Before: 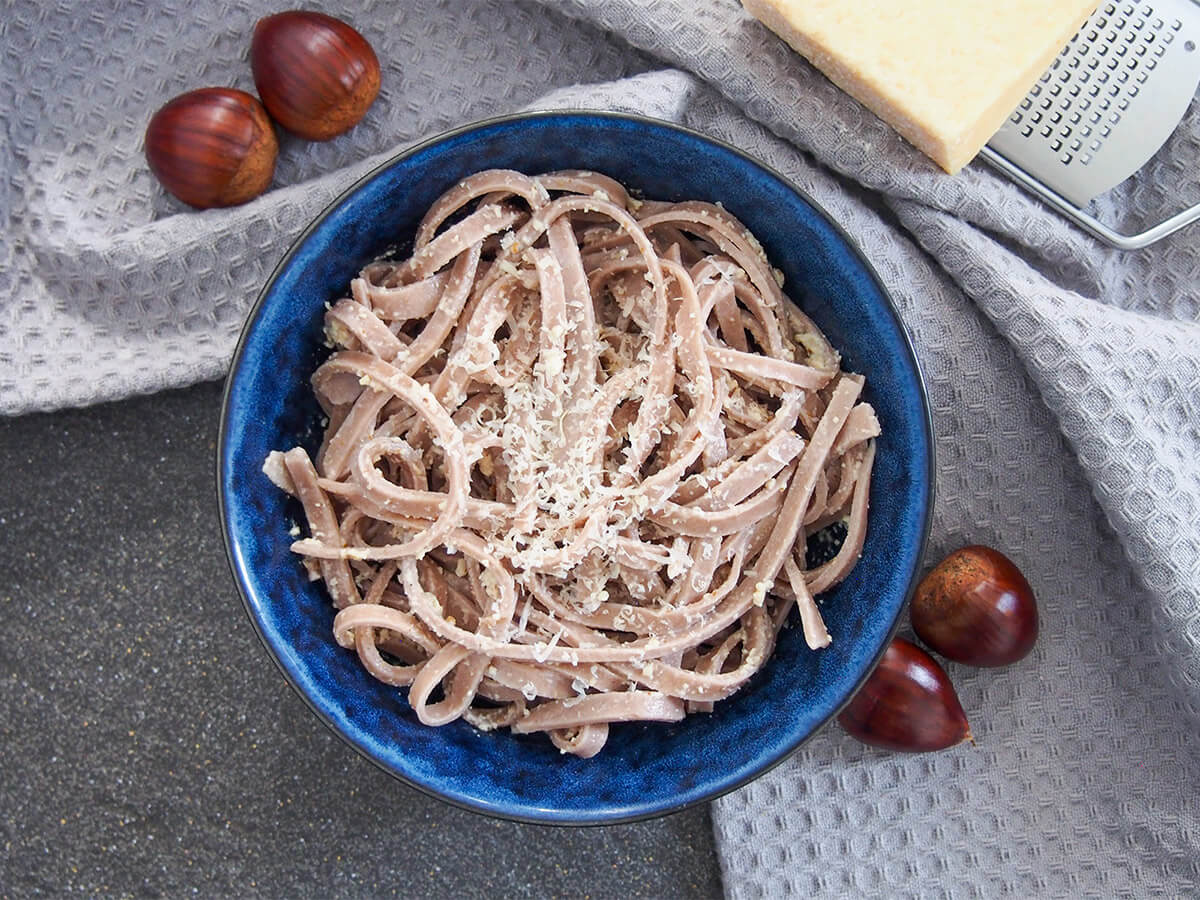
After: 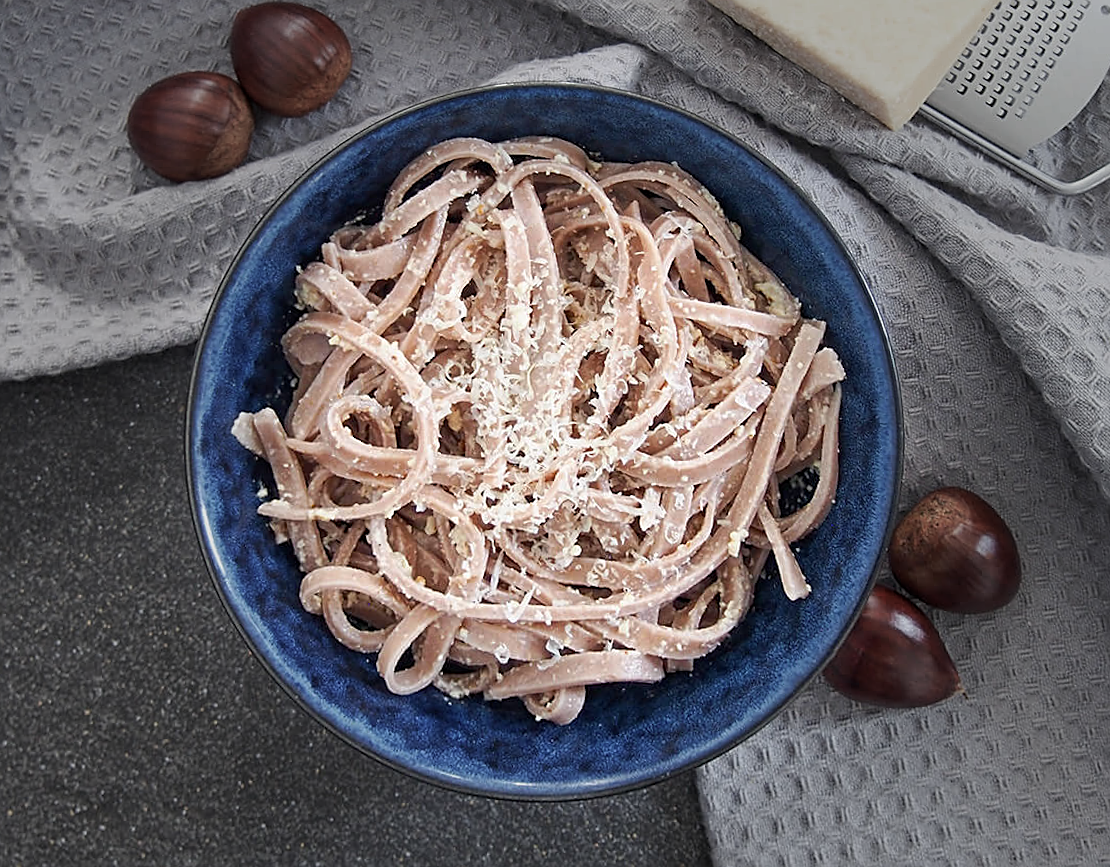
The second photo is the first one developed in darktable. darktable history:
vignetting: fall-off start 40%, fall-off radius 40%
rotate and perspective: rotation -1.68°, lens shift (vertical) -0.146, crop left 0.049, crop right 0.912, crop top 0.032, crop bottom 0.96
sharpen: on, module defaults
